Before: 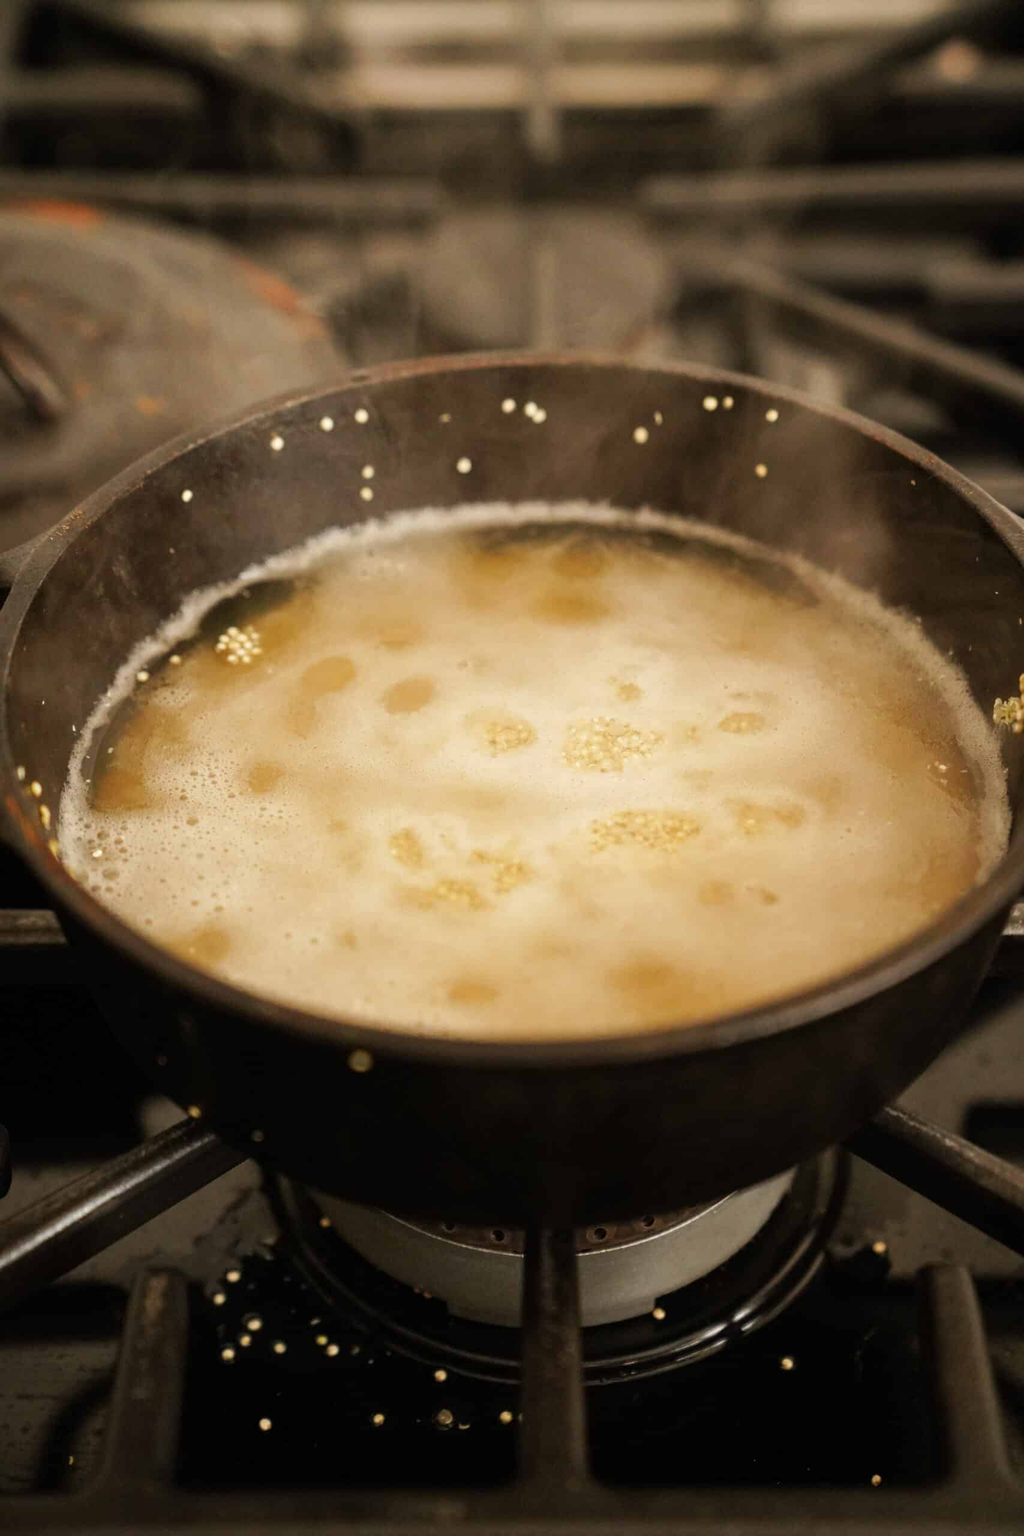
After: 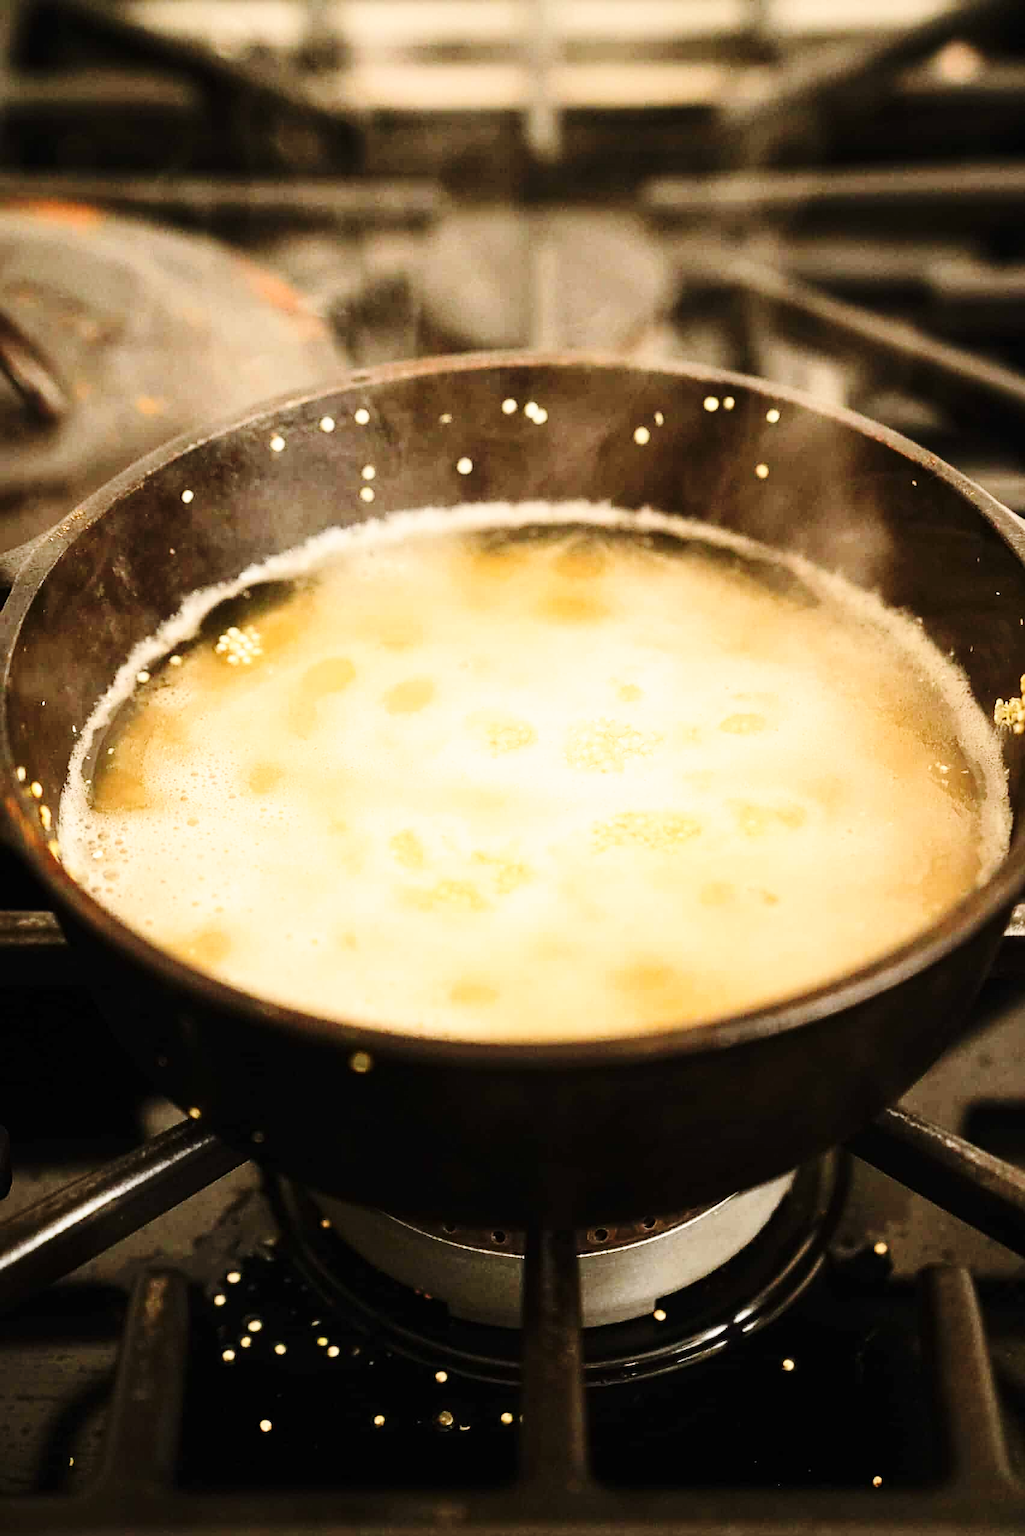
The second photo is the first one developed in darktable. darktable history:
base curve: curves: ch0 [(0, 0) (0.028, 0.03) (0.121, 0.232) (0.46, 0.748) (0.859, 0.968) (1, 1)], preserve colors none
sharpen: on, module defaults
contrast brightness saturation: contrast 0.244, brightness 0.087
crop: bottom 0.064%
